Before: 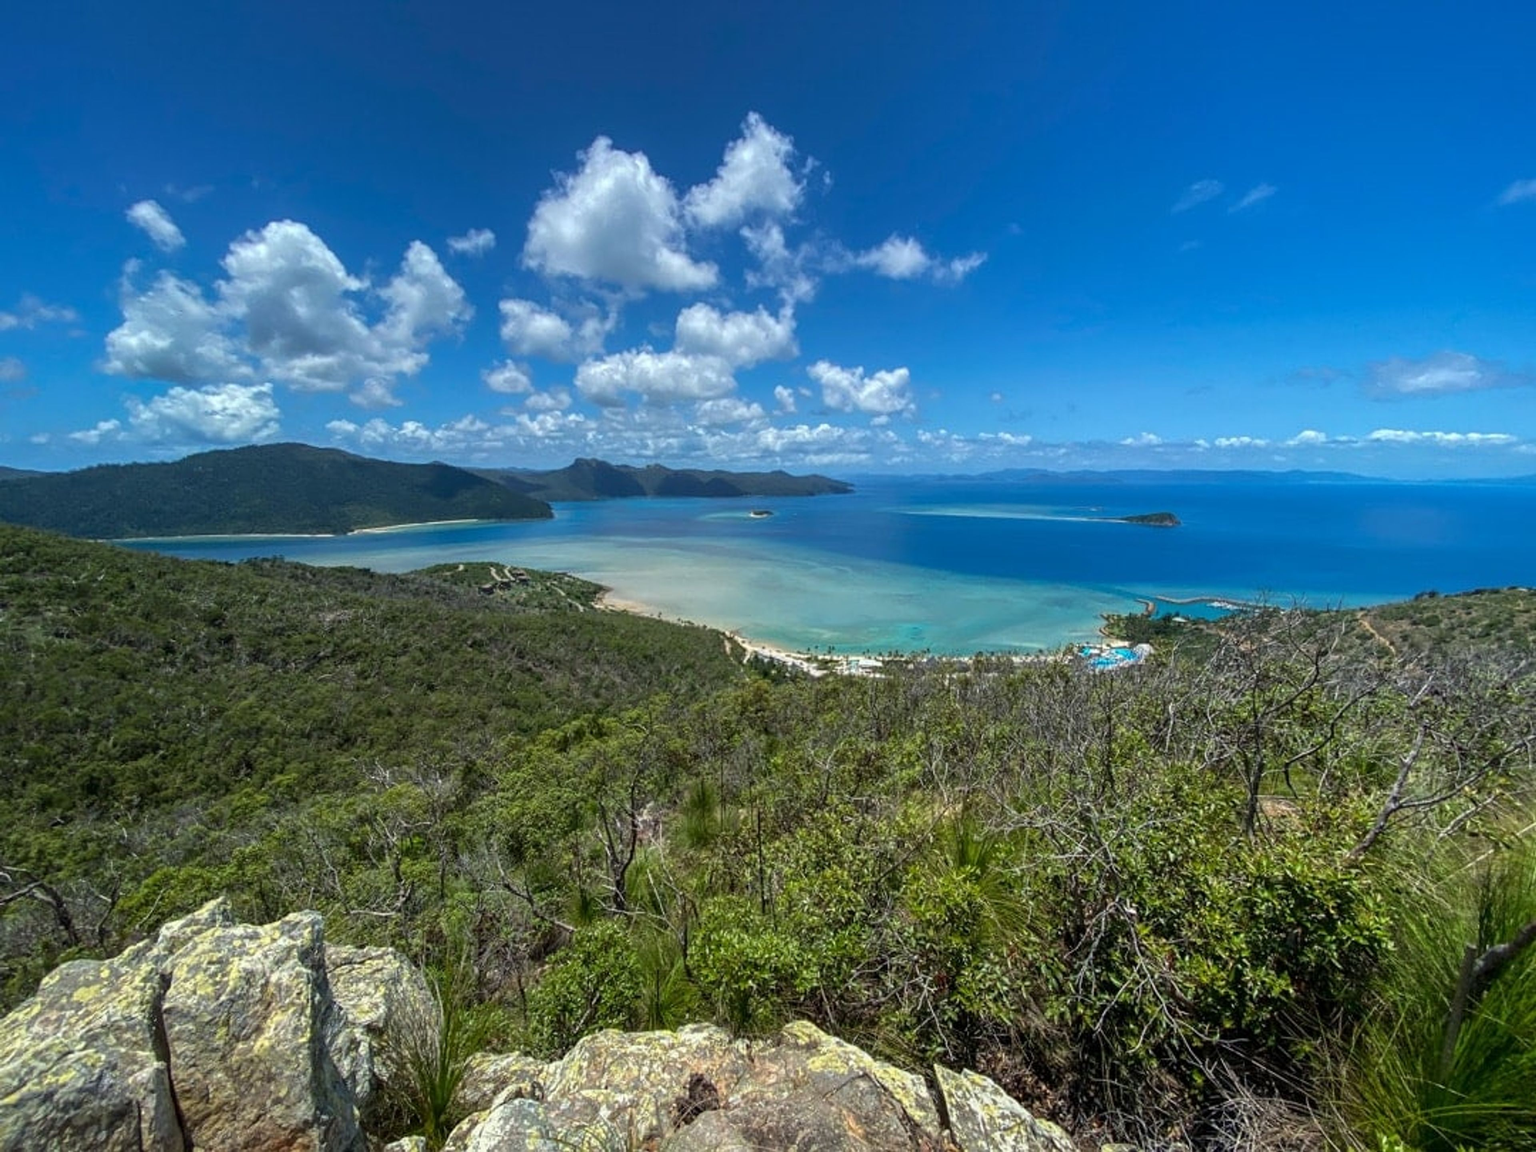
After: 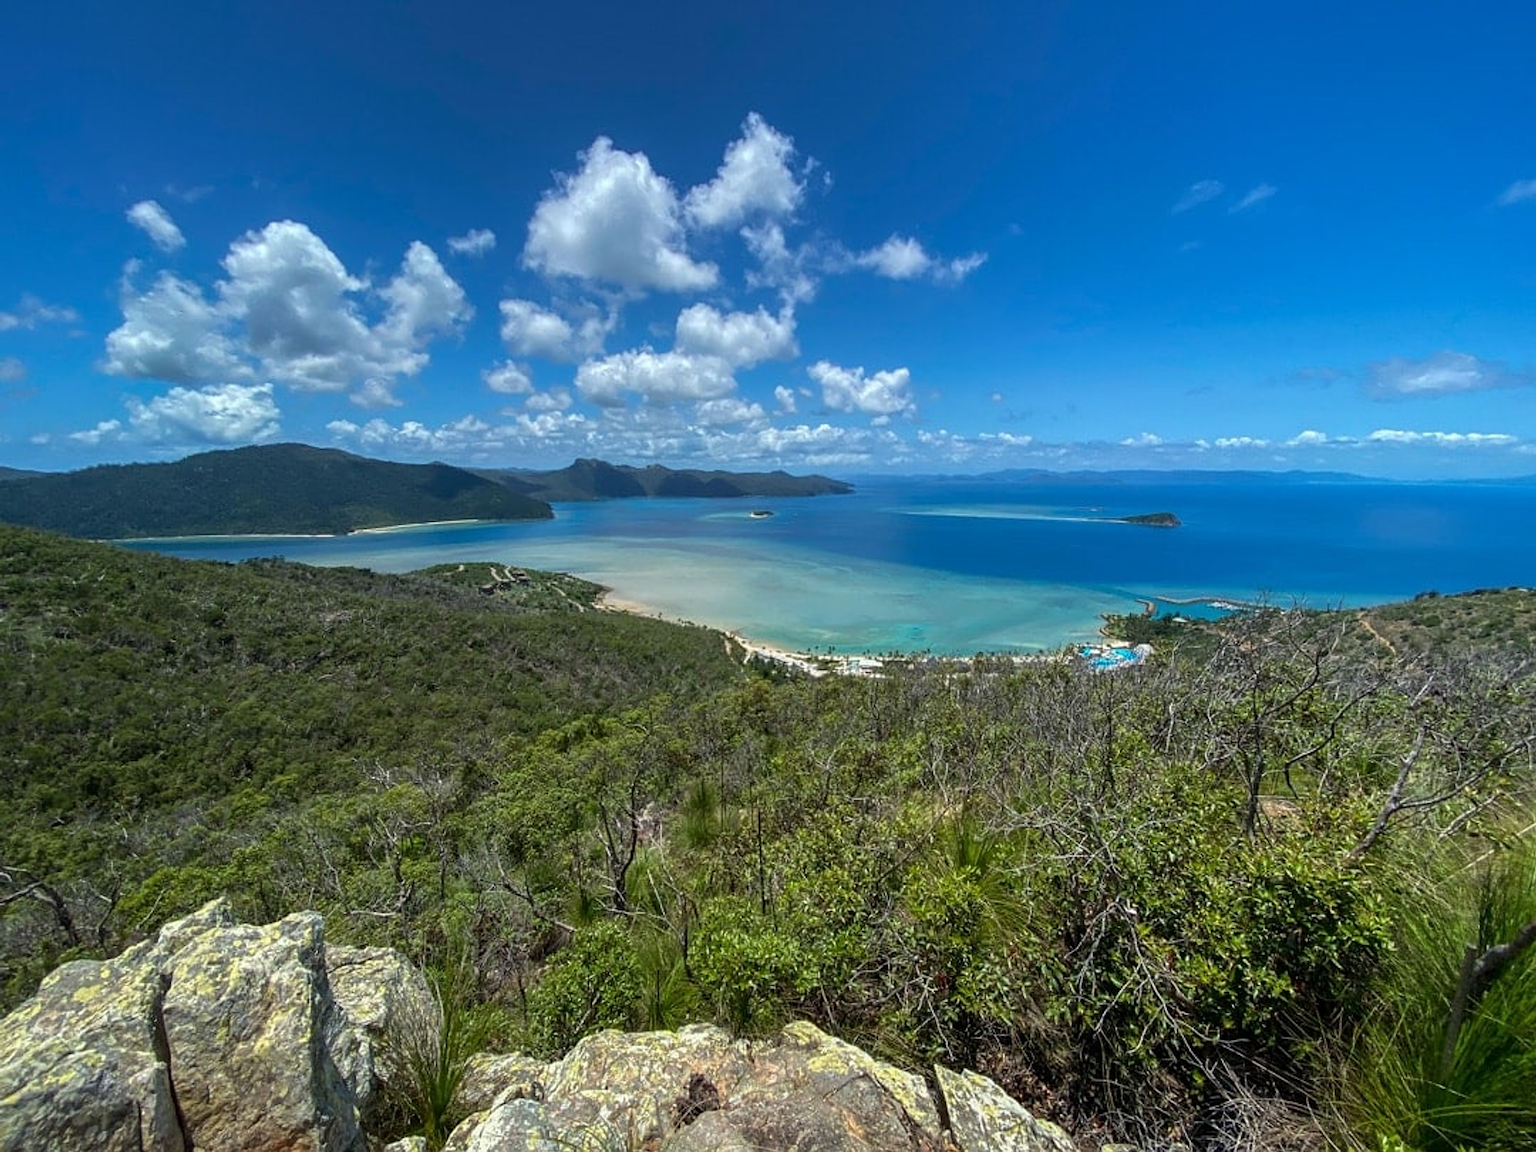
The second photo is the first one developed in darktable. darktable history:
sharpen: amount 0.494
